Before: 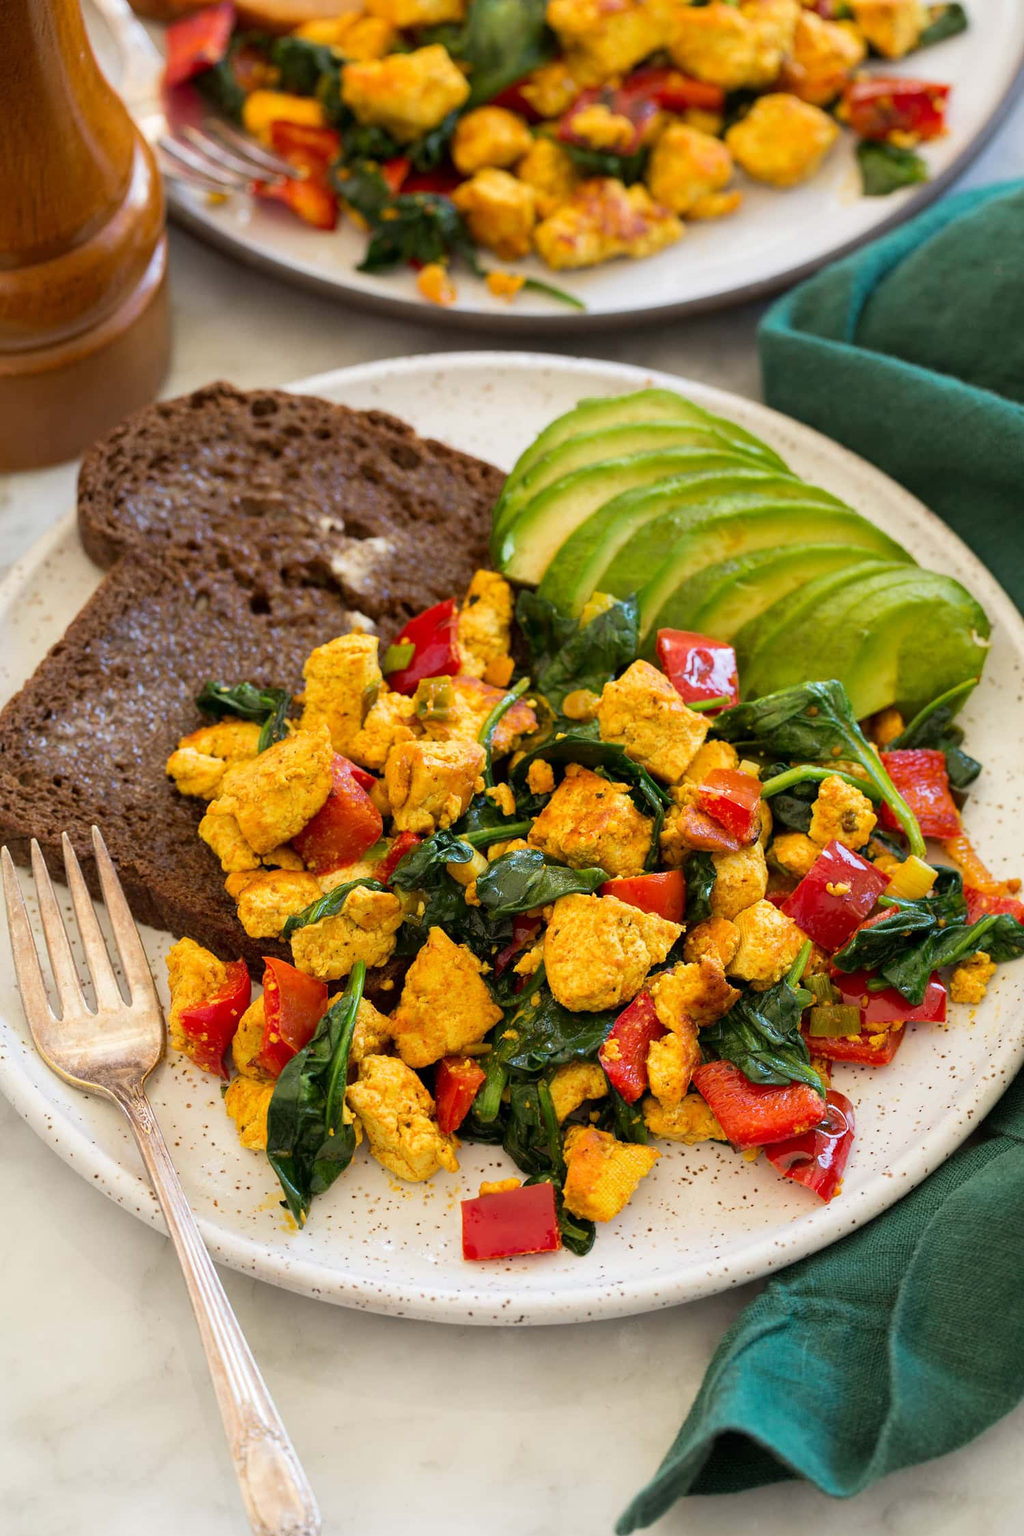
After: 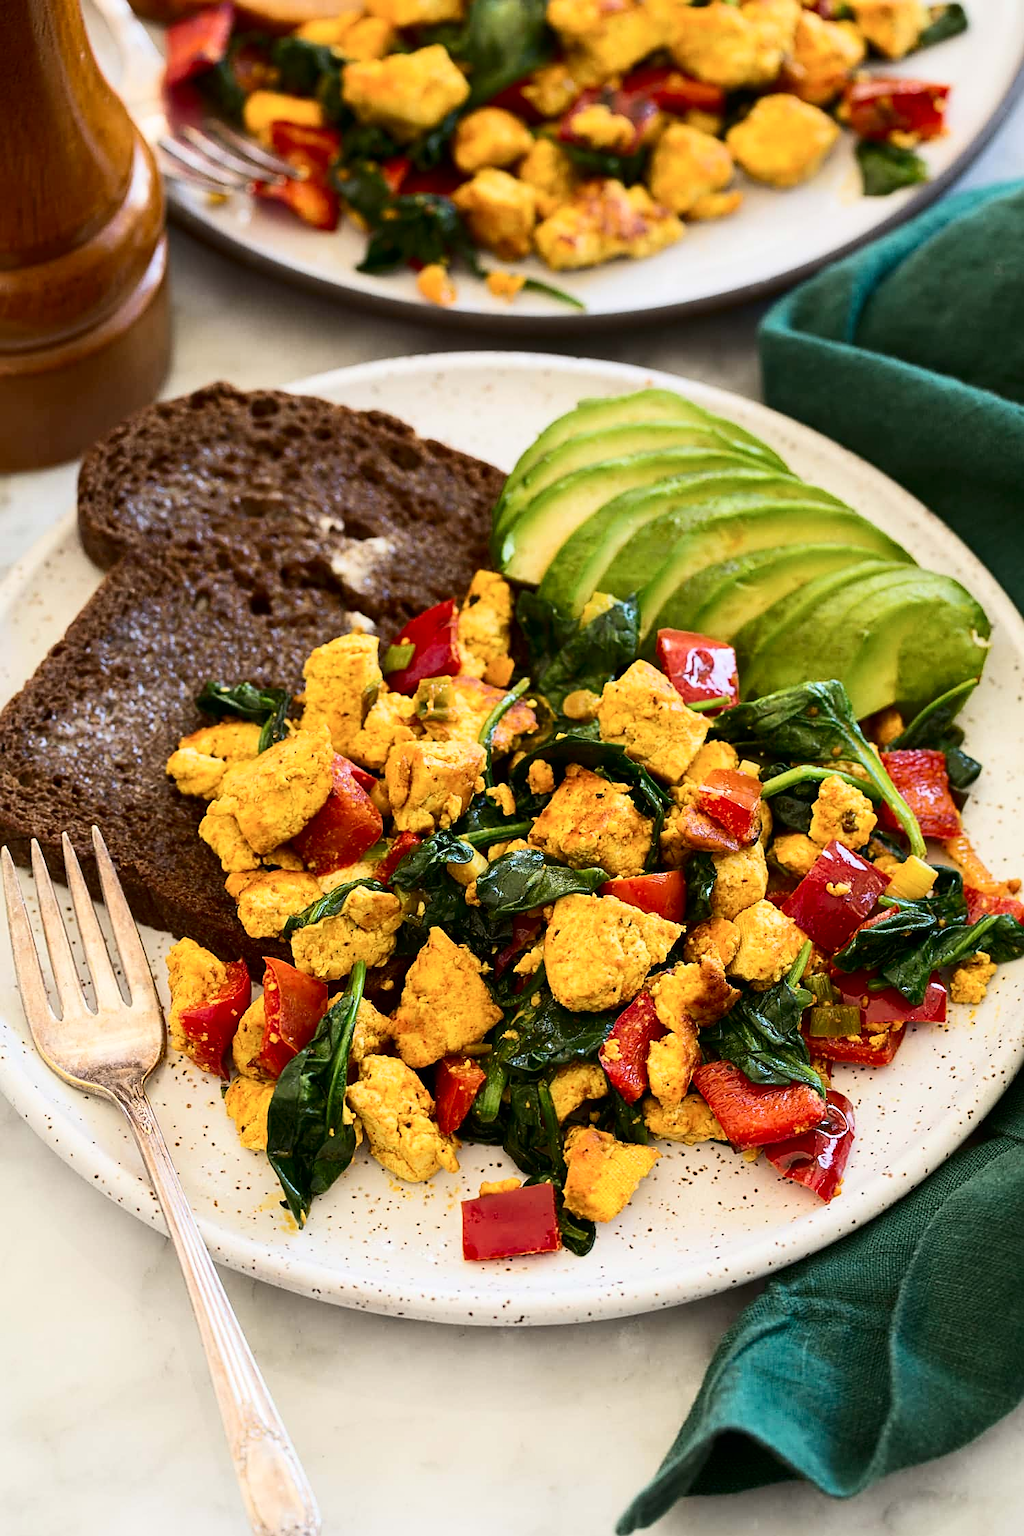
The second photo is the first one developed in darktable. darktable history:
exposure: exposure -0.041 EV, compensate exposure bias true, compensate highlight preservation false
contrast brightness saturation: contrast 0.274
sharpen: on, module defaults
